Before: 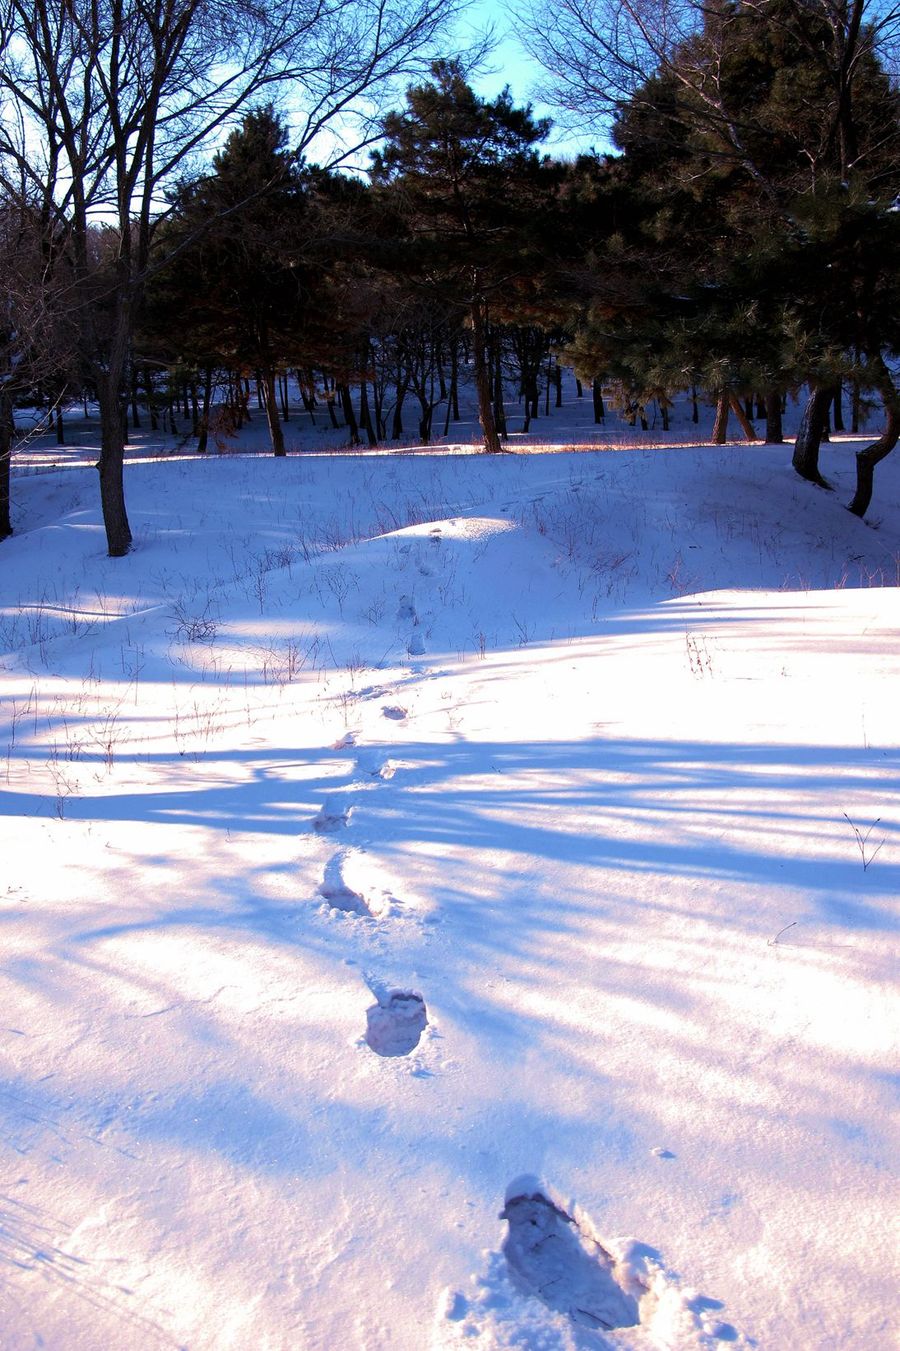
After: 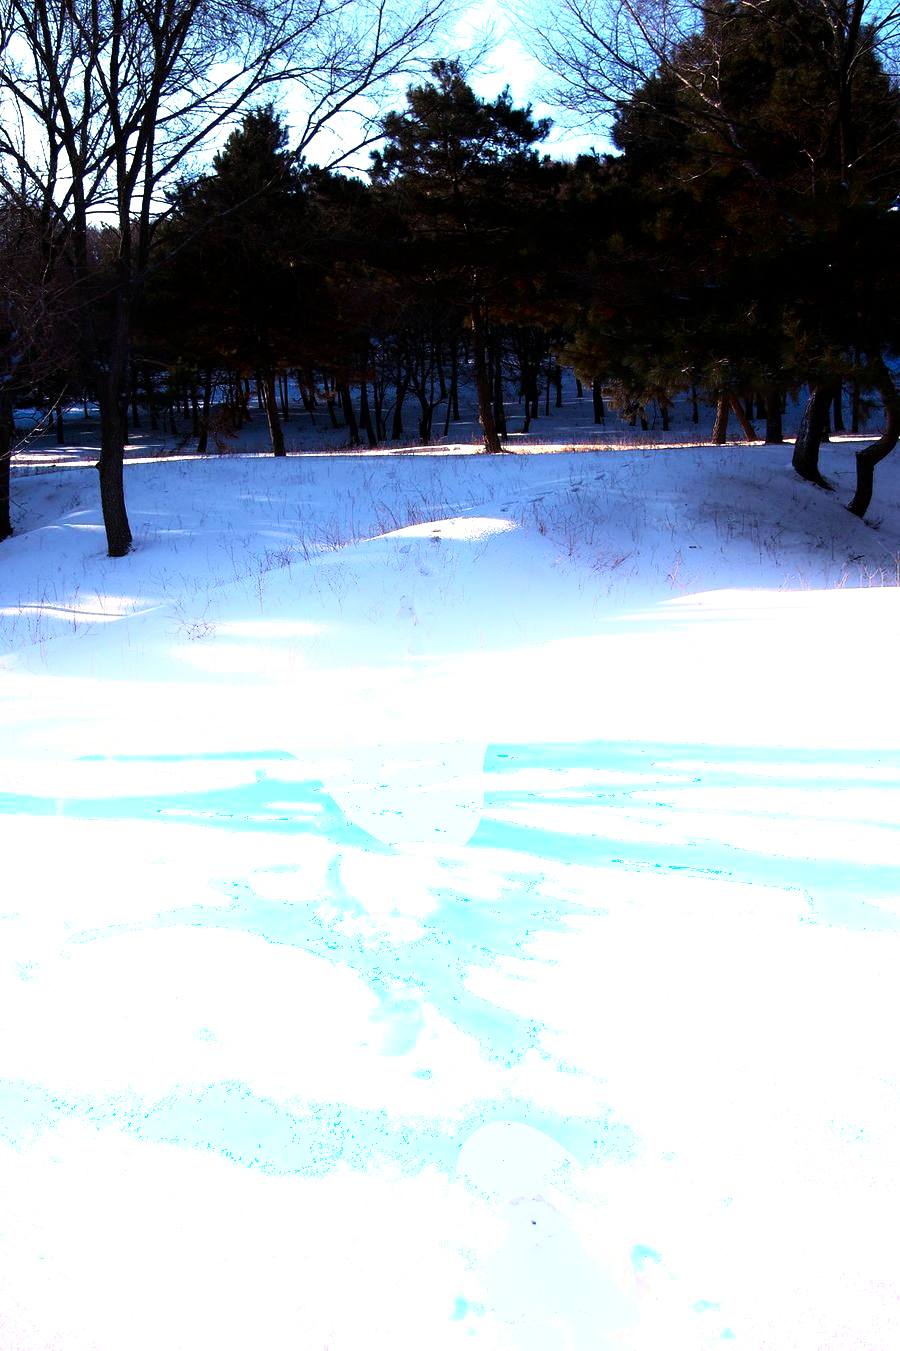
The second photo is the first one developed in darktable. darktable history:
shadows and highlights: shadows -54.3, highlights 86.09, soften with gaussian
color correction: highlights a* -4.73, highlights b* 5.06, saturation 0.97
tone equalizer: -8 EV -1.08 EV, -7 EV -1.01 EV, -6 EV -0.867 EV, -5 EV -0.578 EV, -3 EV 0.578 EV, -2 EV 0.867 EV, -1 EV 1.01 EV, +0 EV 1.08 EV, edges refinement/feathering 500, mask exposure compensation -1.57 EV, preserve details no
